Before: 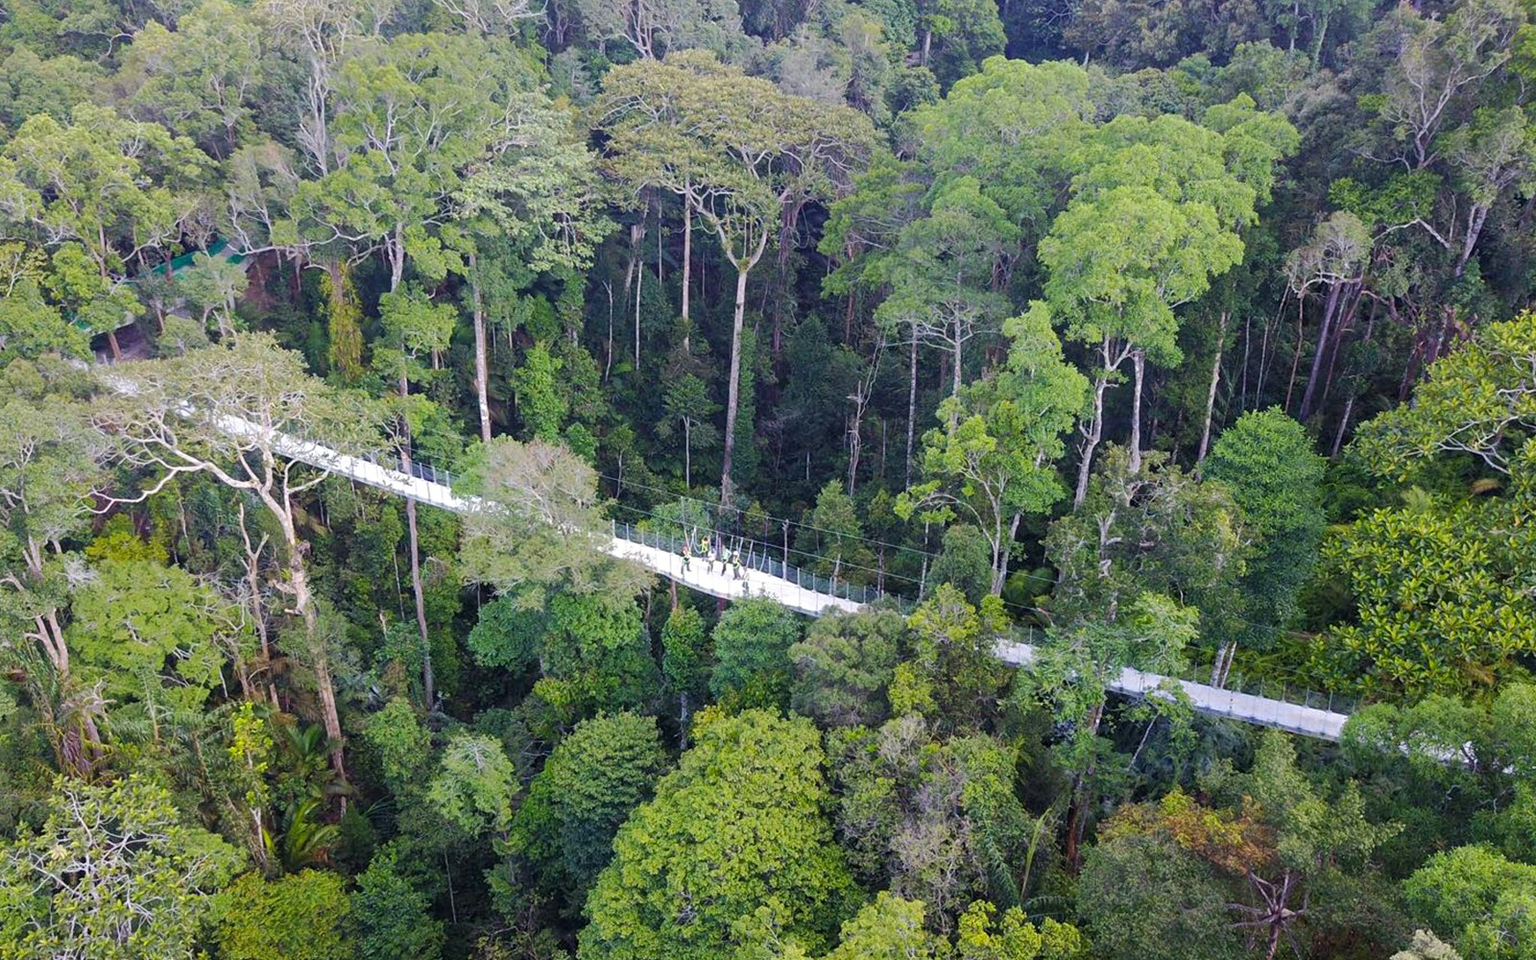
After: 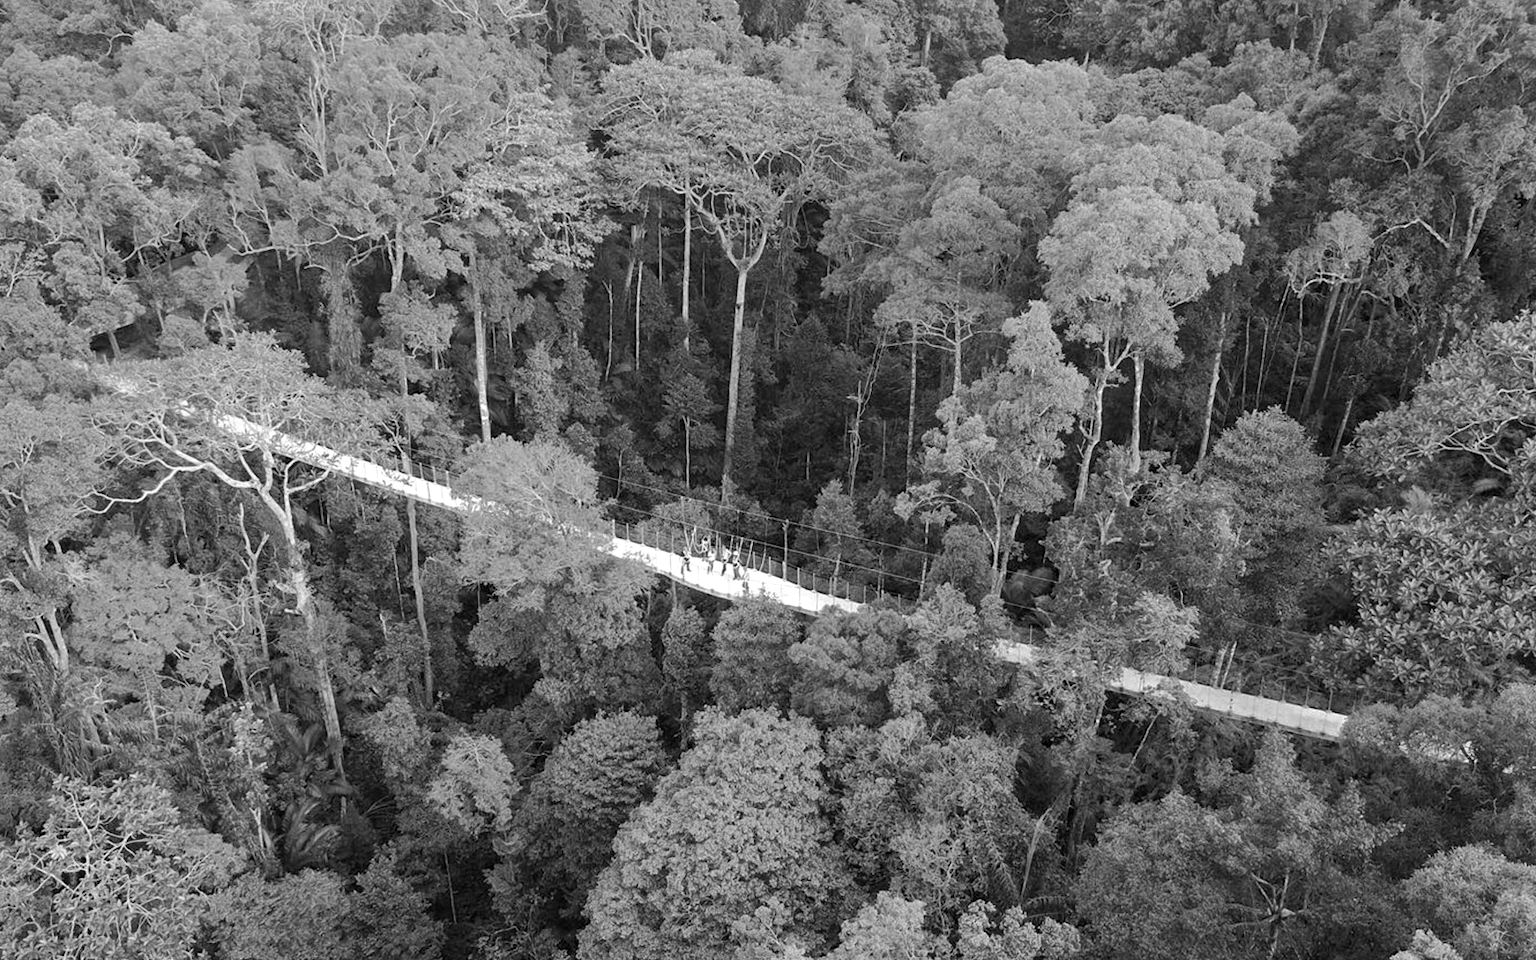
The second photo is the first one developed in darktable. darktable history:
haze removal: compatibility mode true, adaptive false
color zones: curves: ch1 [(0, -0.014) (0.143, -0.013) (0.286, -0.013) (0.429, -0.016) (0.571, -0.019) (0.714, -0.015) (0.857, 0.002) (1, -0.014)]
